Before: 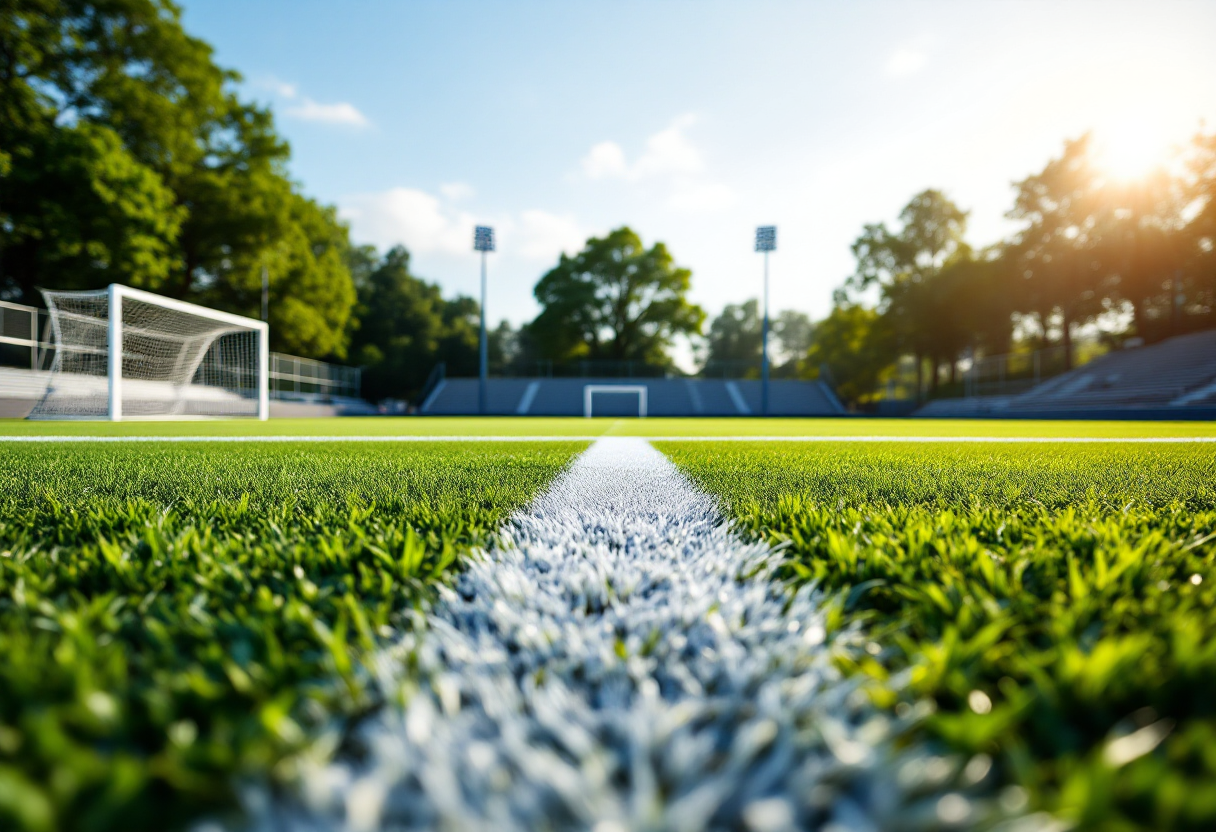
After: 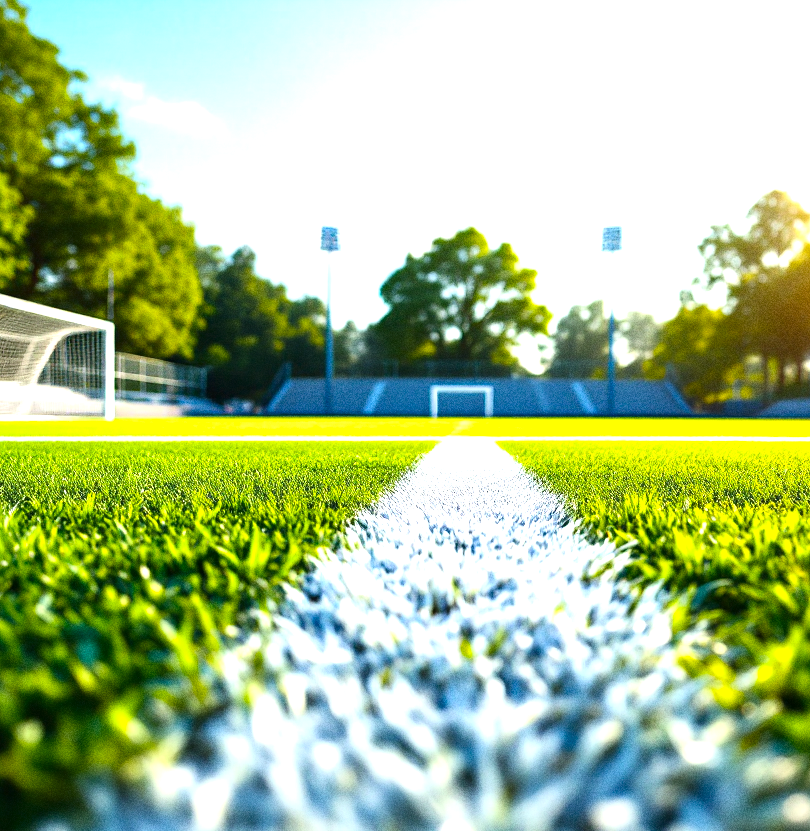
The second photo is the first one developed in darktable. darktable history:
grain: coarseness 8.68 ISO, strength 31.94%
color balance rgb: perceptual saturation grading › global saturation 20%, global vibrance 20%
exposure: black level correction 0, exposure 1.1 EV, compensate exposure bias true, compensate highlight preservation false
crop and rotate: left 12.673%, right 20.66%
